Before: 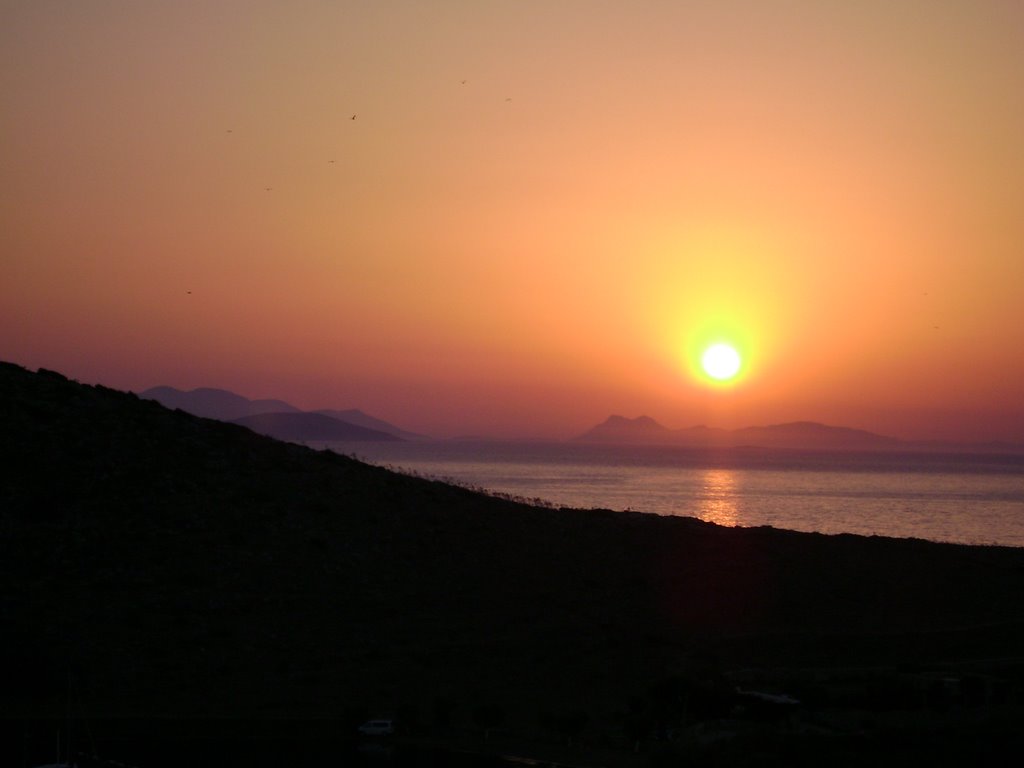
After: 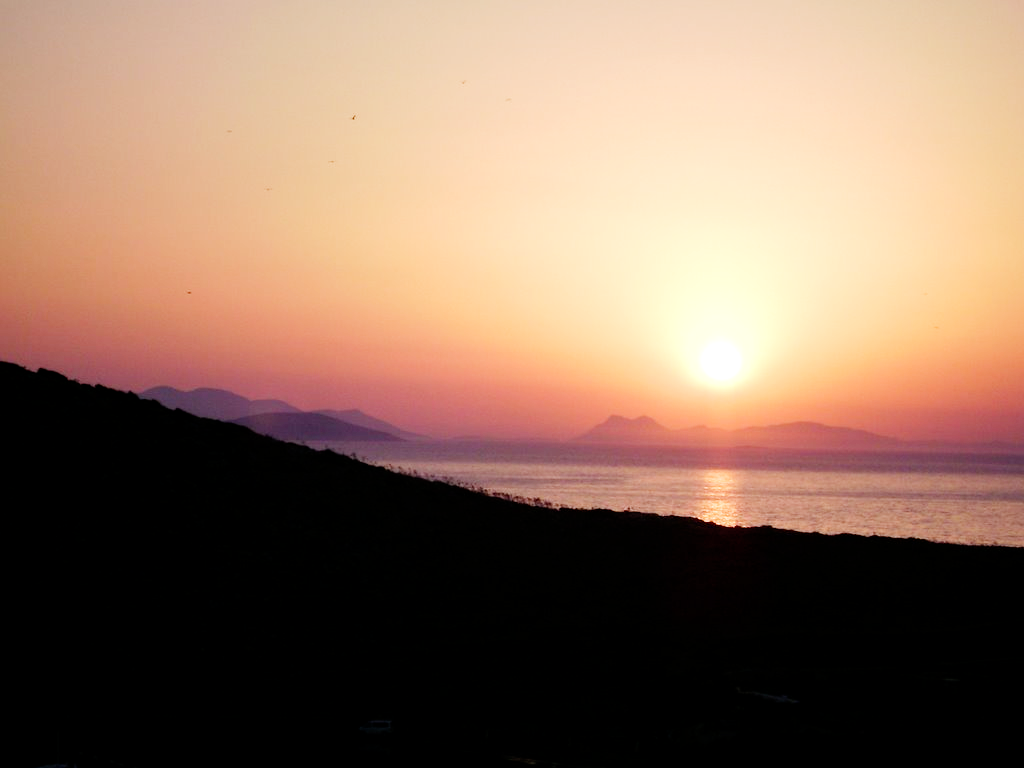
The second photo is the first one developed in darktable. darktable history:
filmic rgb: middle gray luminance 29%, black relative exposure -10.3 EV, white relative exposure 5.5 EV, threshold 6 EV, target black luminance 0%, hardness 3.95, latitude 2.04%, contrast 1.132, highlights saturation mix 5%, shadows ↔ highlights balance 15.11%, add noise in highlights 0, preserve chrominance no, color science v3 (2019), use custom middle-gray values true, iterations of high-quality reconstruction 0, contrast in highlights soft, enable highlight reconstruction true
exposure: exposure 2 EV, compensate highlight preservation false
